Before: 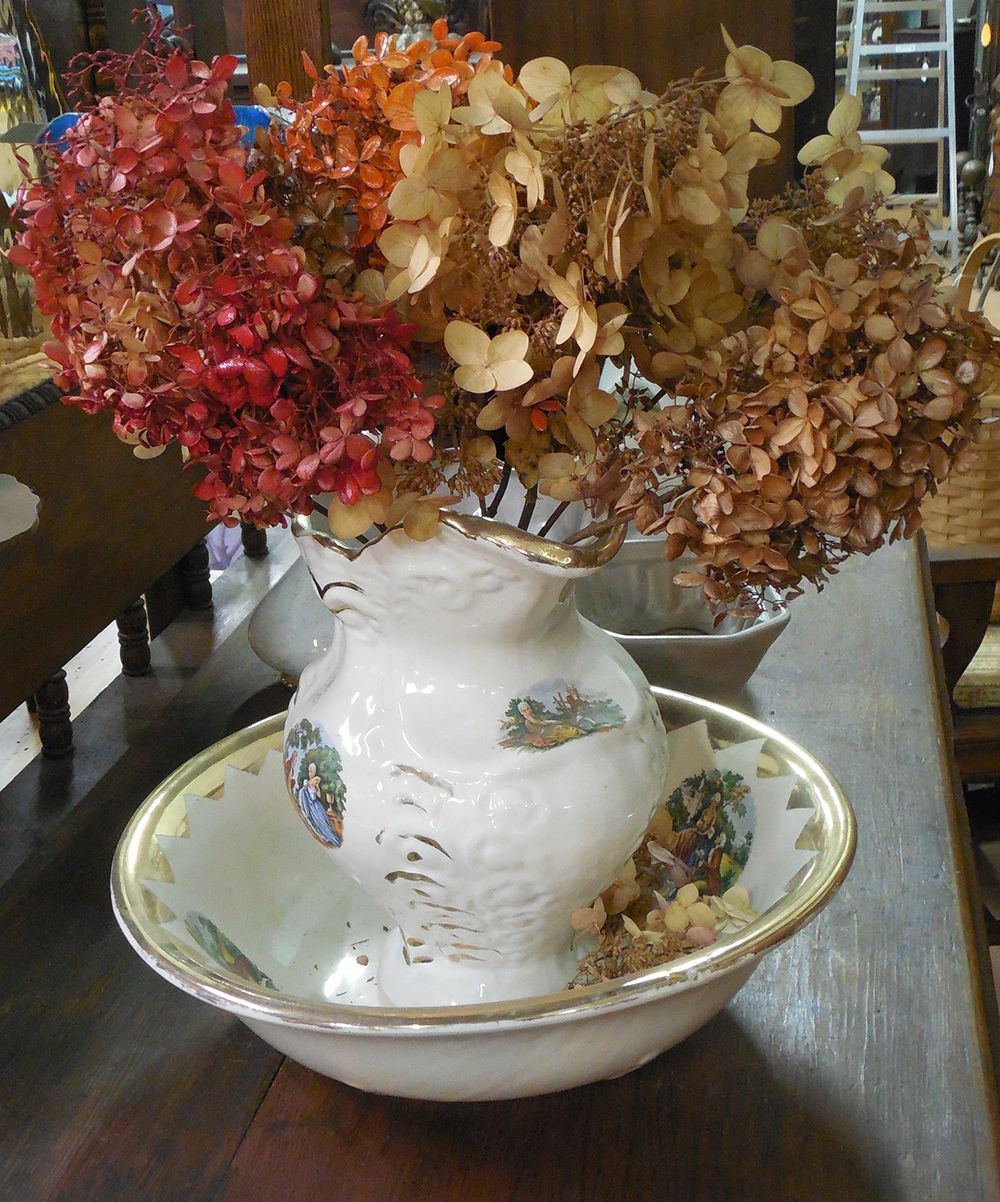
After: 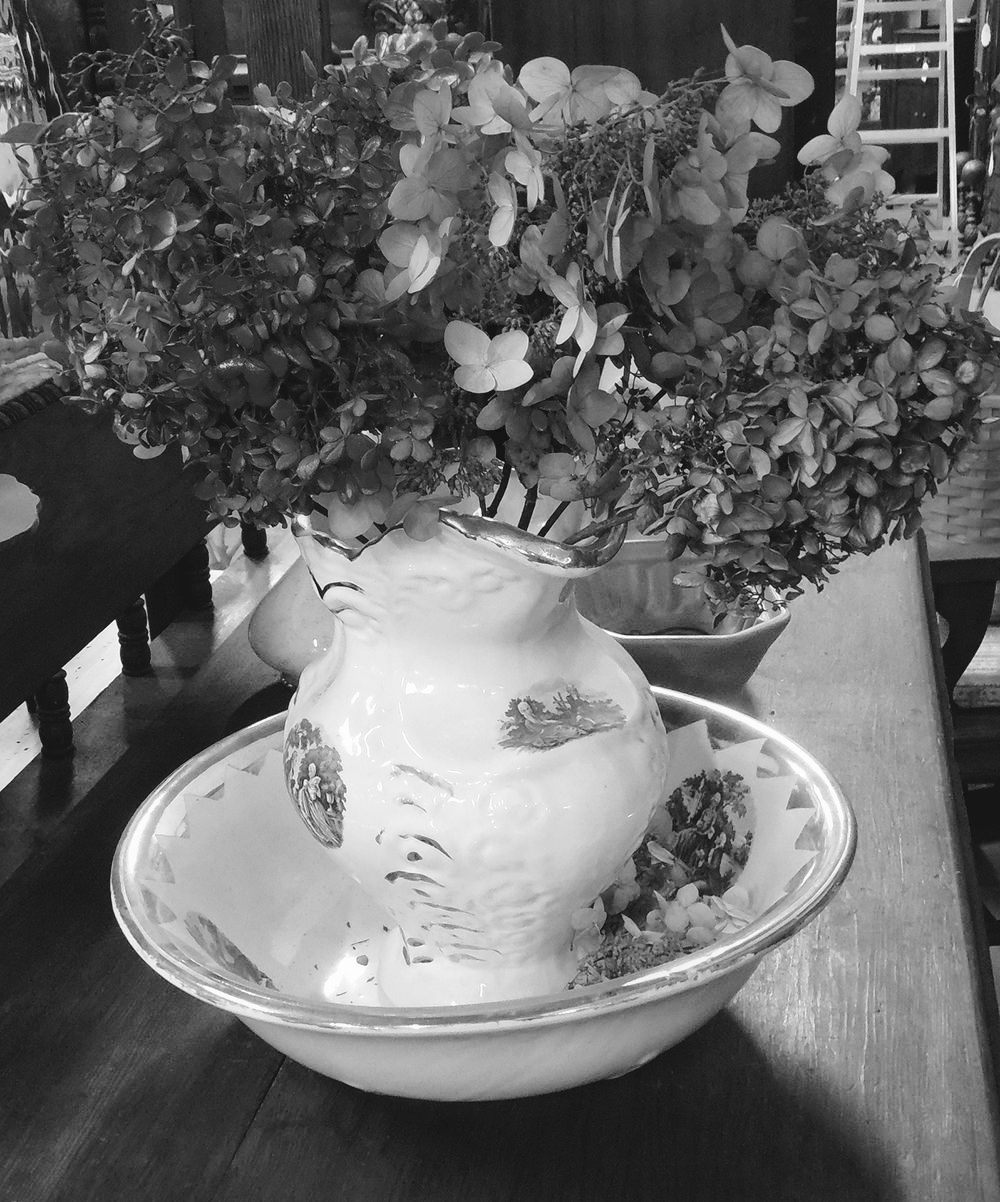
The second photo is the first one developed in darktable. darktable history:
tone curve: curves: ch0 [(0, 0) (0.003, 0.072) (0.011, 0.073) (0.025, 0.072) (0.044, 0.076) (0.069, 0.089) (0.1, 0.103) (0.136, 0.123) (0.177, 0.158) (0.224, 0.21) (0.277, 0.275) (0.335, 0.372) (0.399, 0.463) (0.468, 0.556) (0.543, 0.633) (0.623, 0.712) (0.709, 0.795) (0.801, 0.869) (0.898, 0.942) (1, 1)], preserve colors none
monochrome: a -11.7, b 1.62, size 0.5, highlights 0.38
